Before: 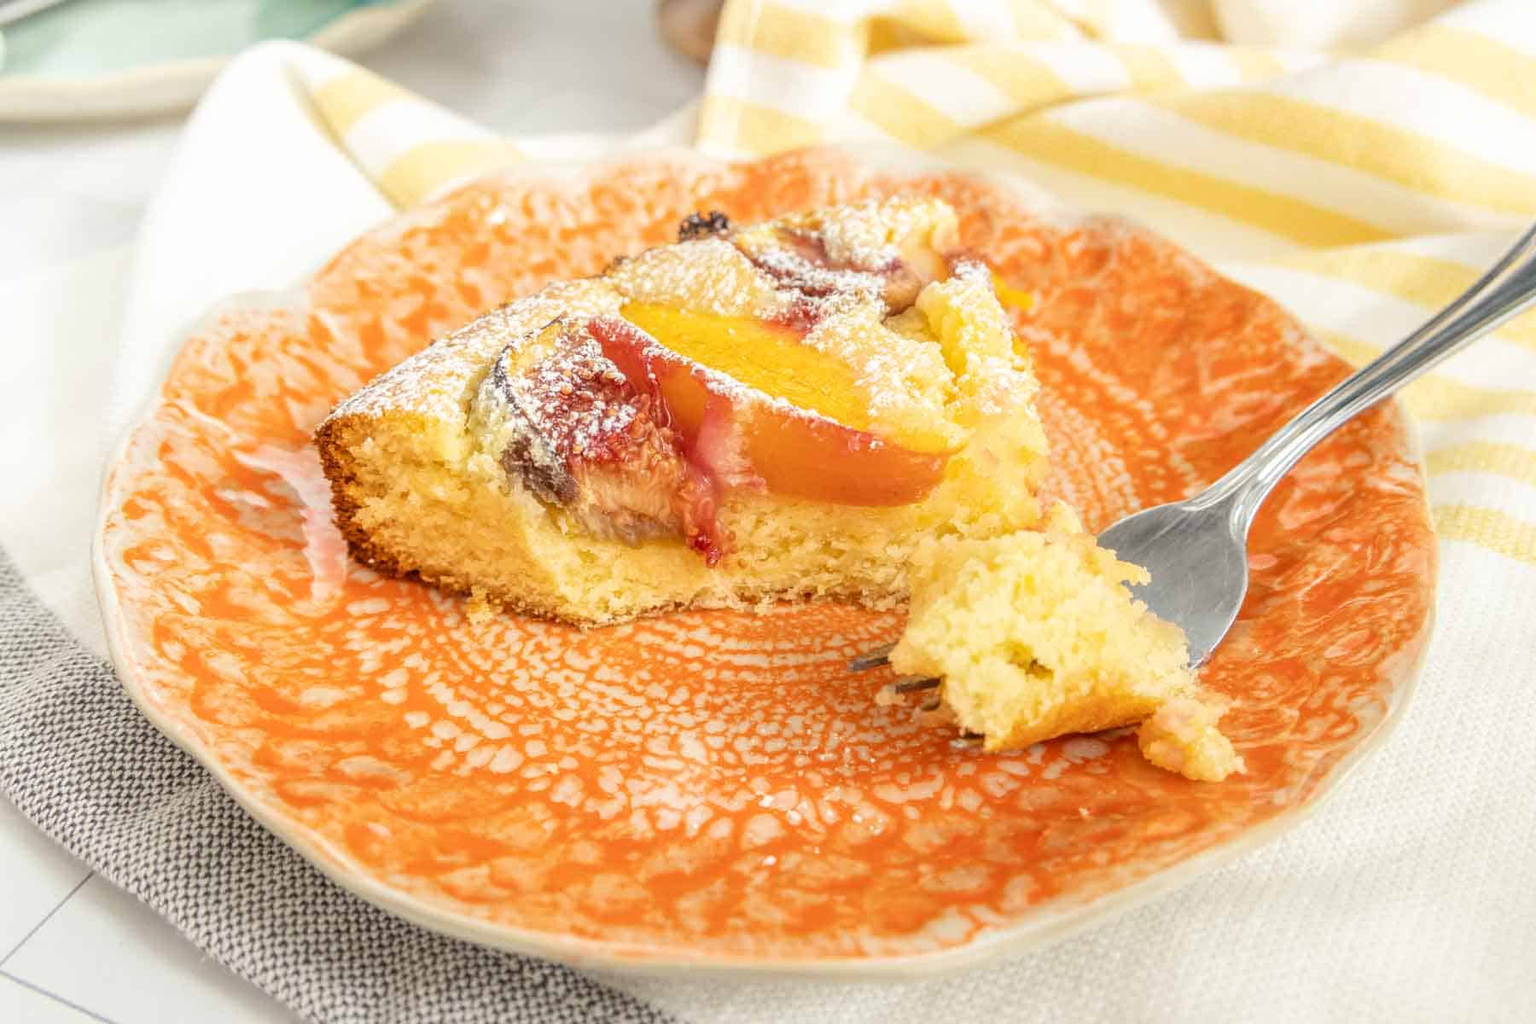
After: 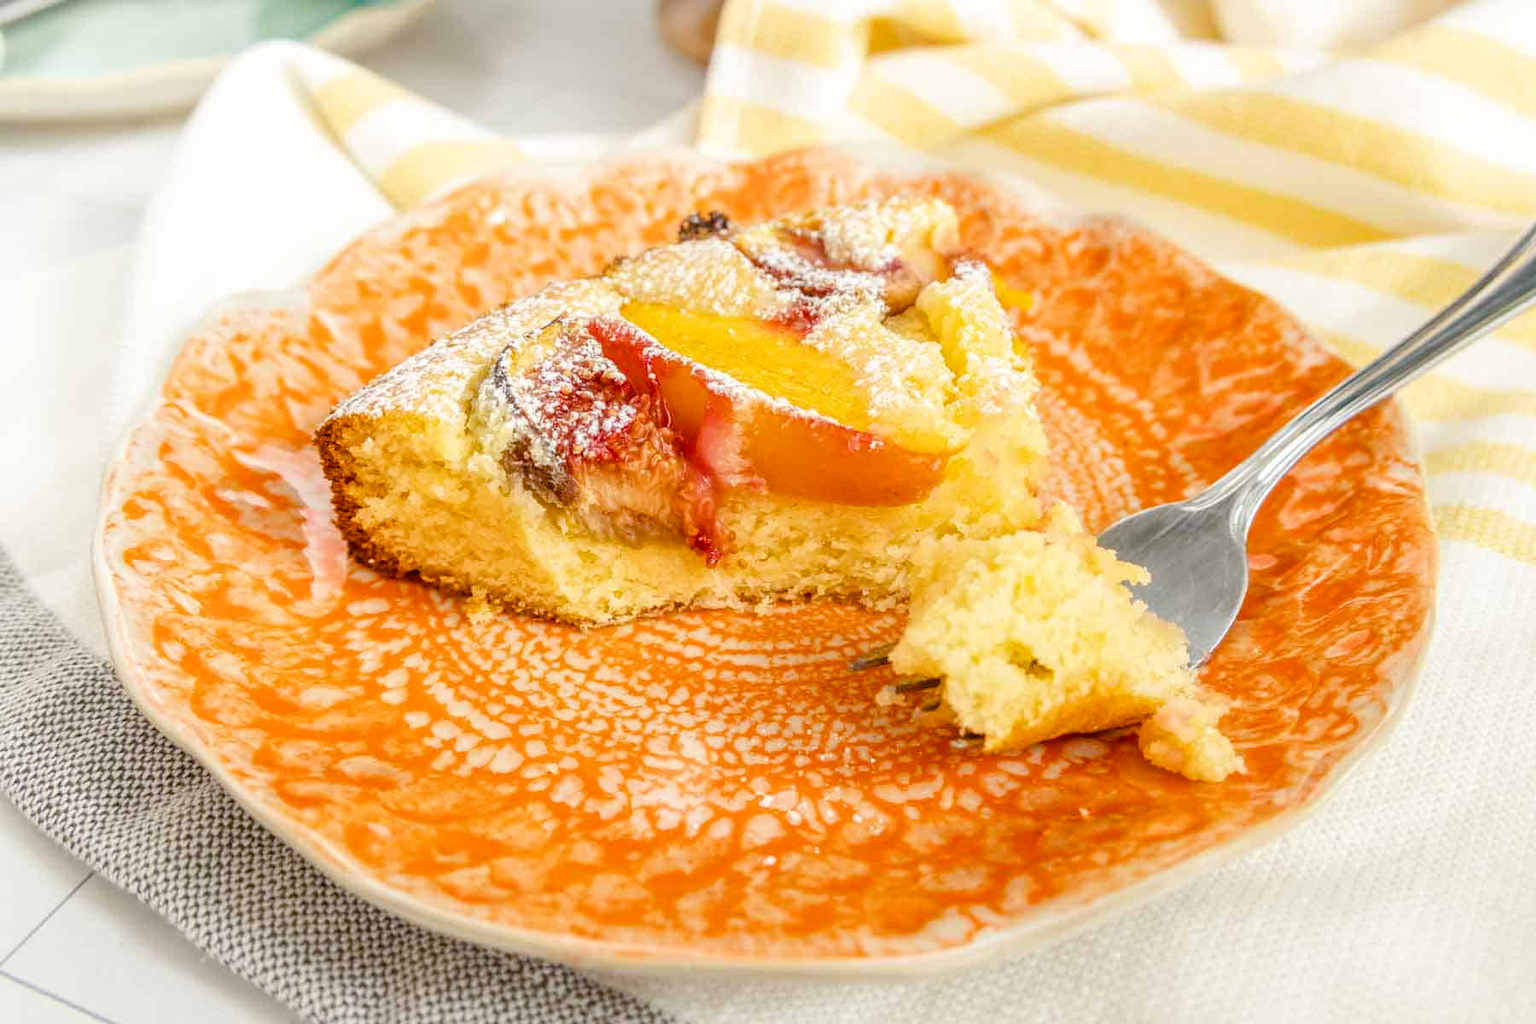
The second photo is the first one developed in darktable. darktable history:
color balance rgb: perceptual saturation grading › global saturation 0.558%, perceptual saturation grading › mid-tones 6.124%, perceptual saturation grading › shadows 72.236%
